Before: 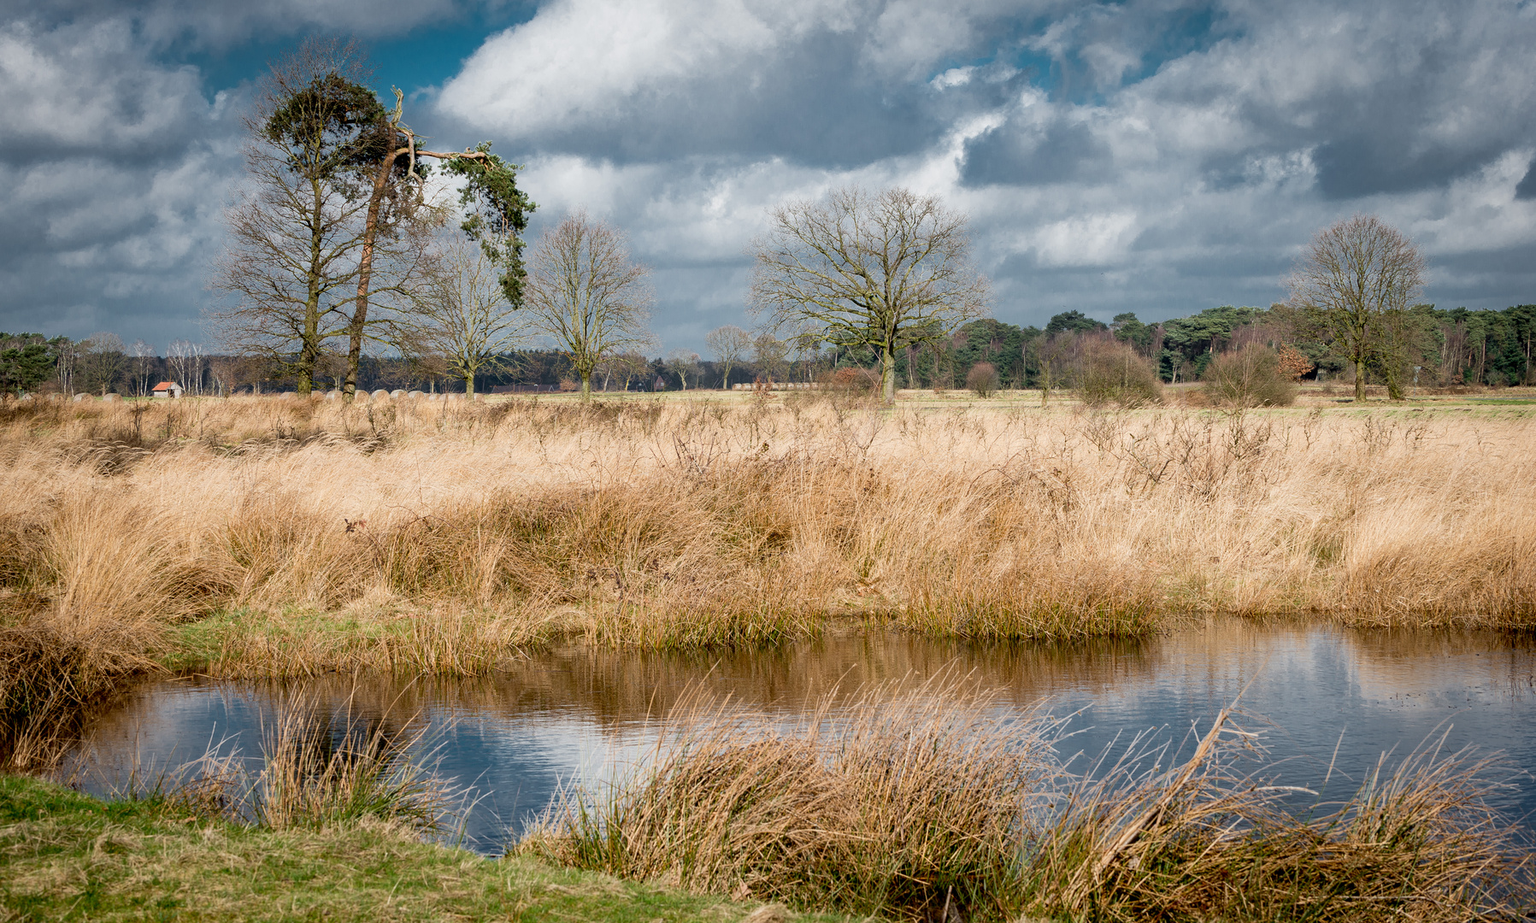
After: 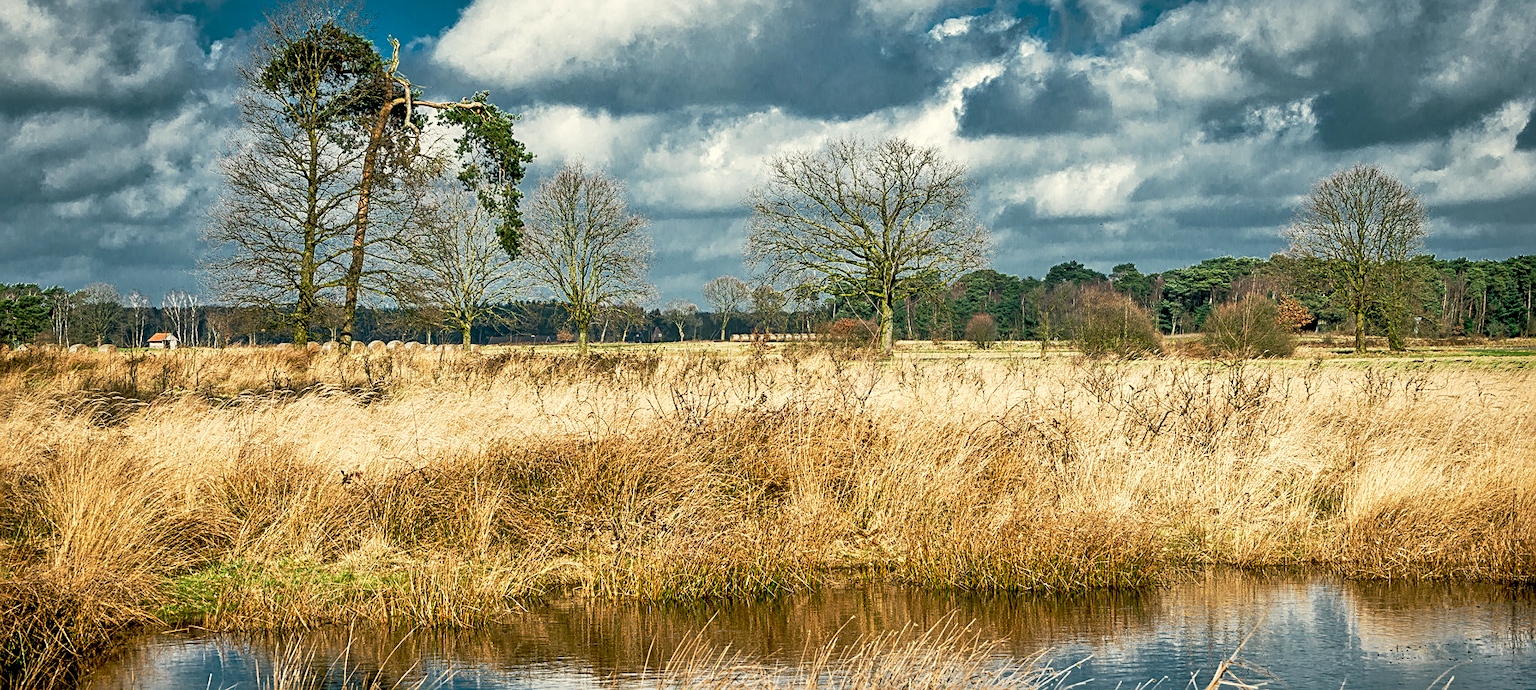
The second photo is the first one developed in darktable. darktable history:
crop: left 0.384%, top 5.518%, bottom 19.921%
base curve: curves: ch0 [(0, 0) (0.257, 0.25) (0.482, 0.586) (0.757, 0.871) (1, 1)], preserve colors none
tone equalizer: -7 EV 0.157 EV, -6 EV 0.59 EV, -5 EV 1.17 EV, -4 EV 1.31 EV, -3 EV 1.13 EV, -2 EV 0.6 EV, -1 EV 0.148 EV
contrast brightness saturation: brightness -0.097
sharpen: radius 2.546, amount 0.646
color correction: highlights a* -0.464, highlights b* 9.26, shadows a* -9.35, shadows b* 1.45
local contrast: detail 130%
